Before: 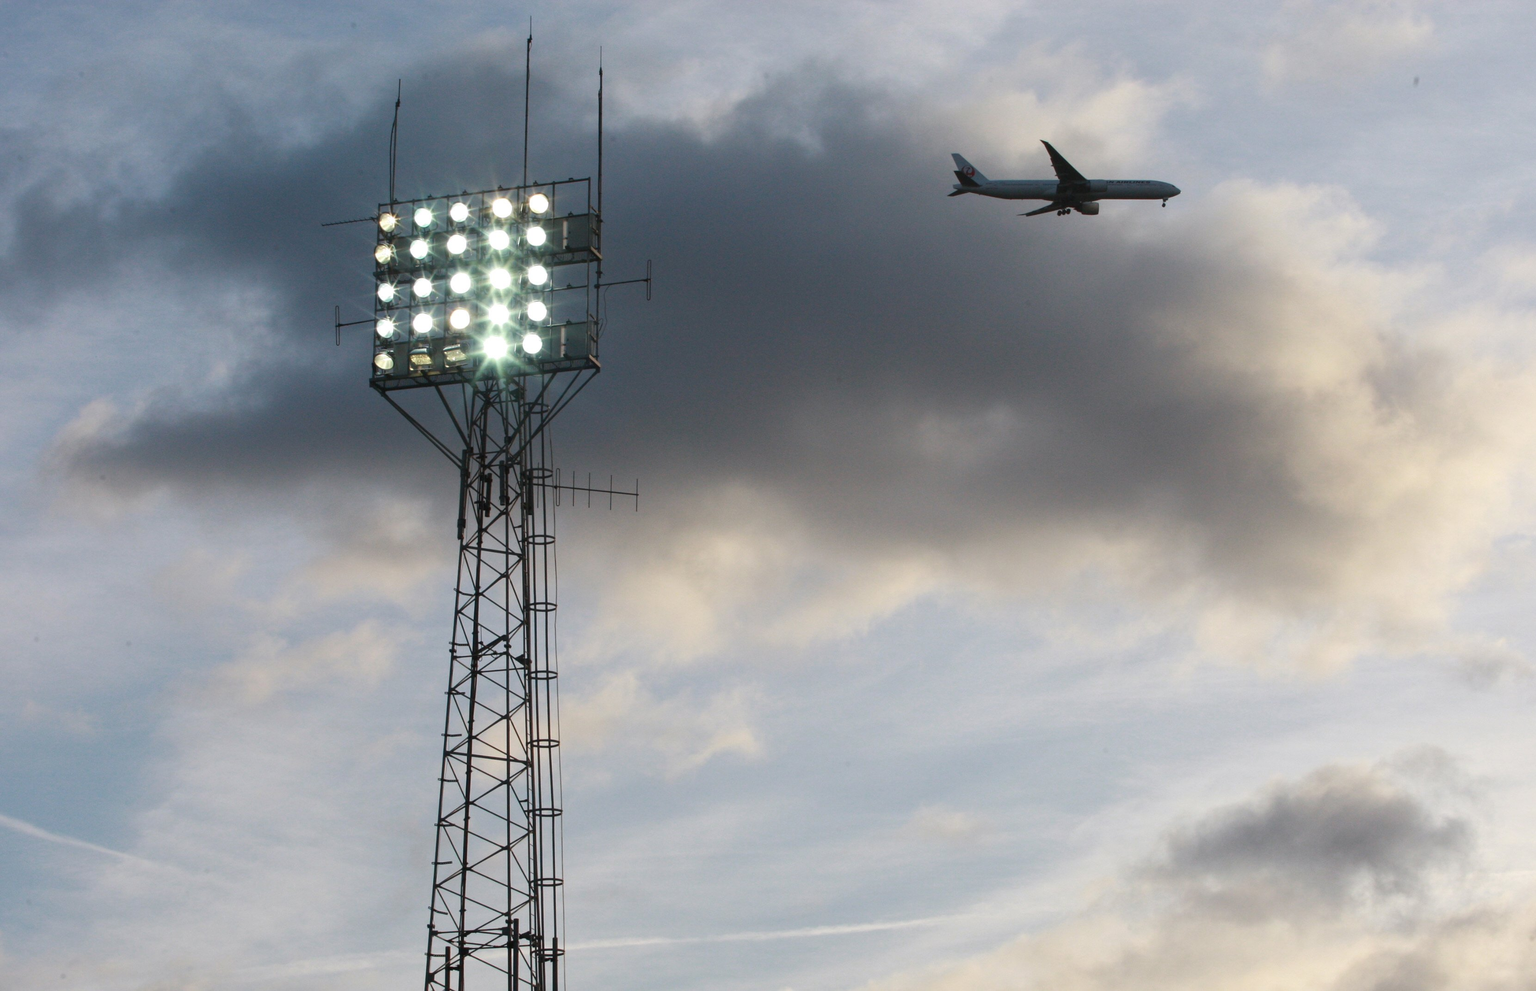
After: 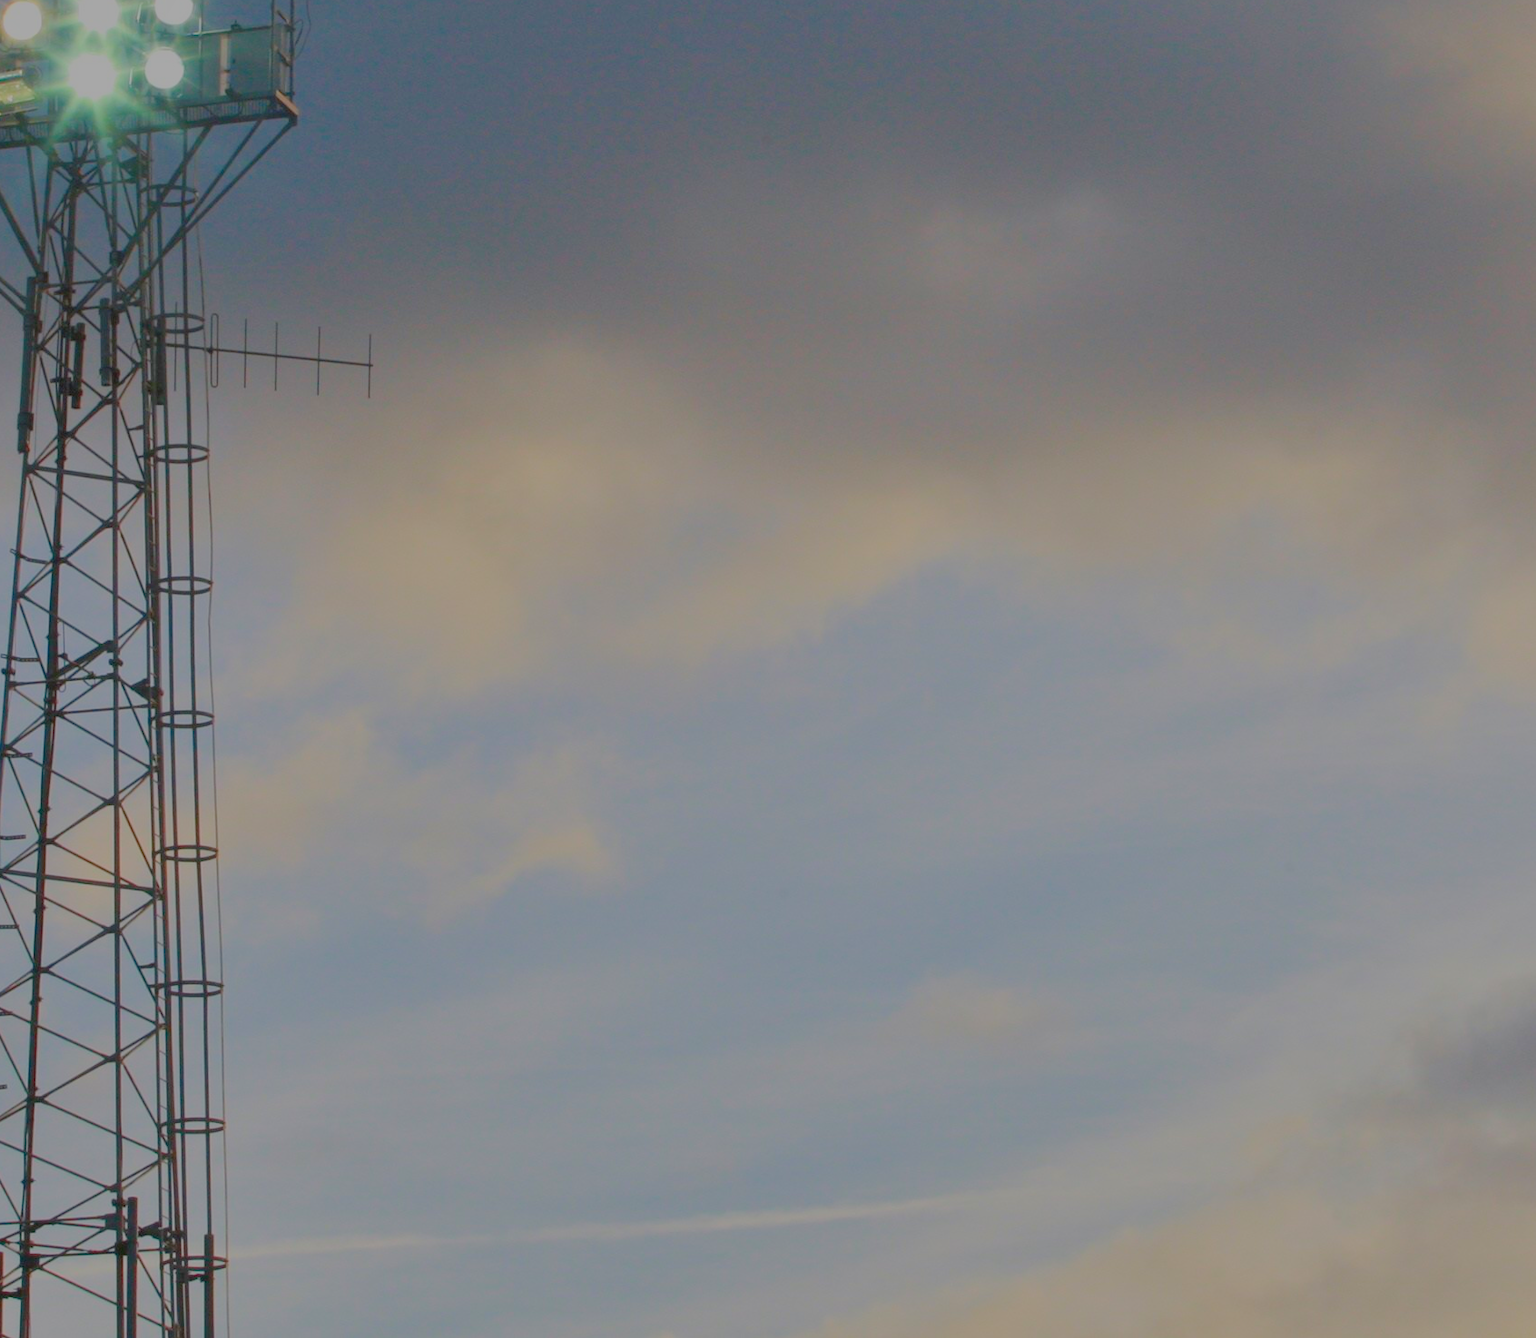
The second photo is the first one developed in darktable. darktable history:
crop and rotate: left 29.237%, top 31.152%, right 19.807%
contrast brightness saturation: saturation 0.5
shadows and highlights: soften with gaussian
filmic rgb: black relative exposure -14 EV, white relative exposure 8 EV, threshold 3 EV, hardness 3.74, latitude 50%, contrast 0.5, color science v5 (2021), contrast in shadows safe, contrast in highlights safe, enable highlight reconstruction true
